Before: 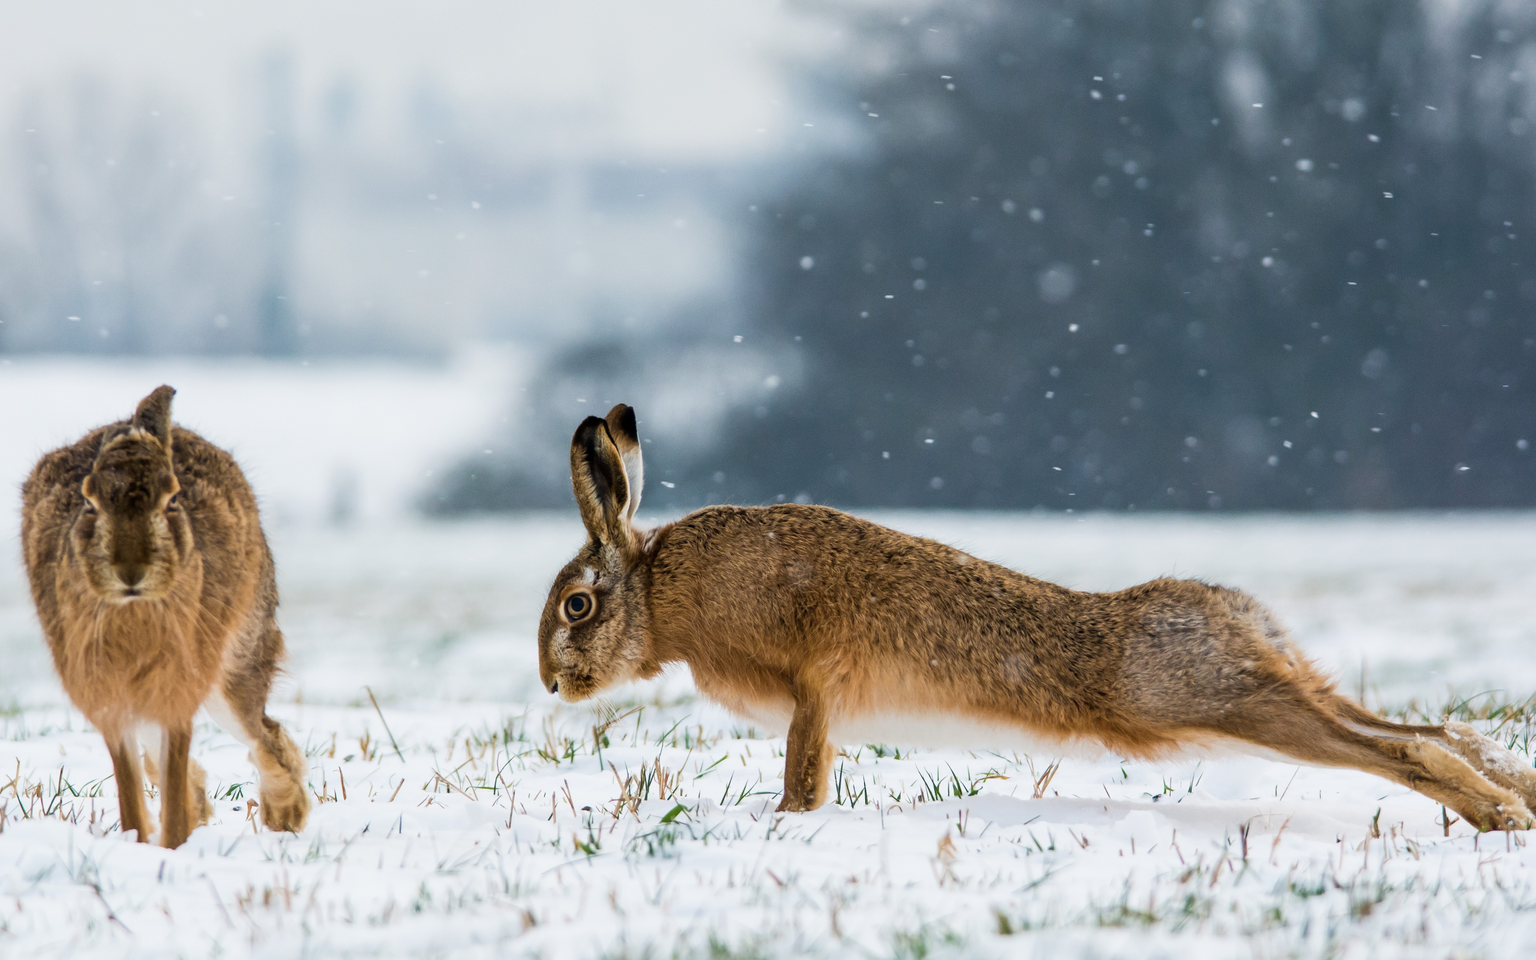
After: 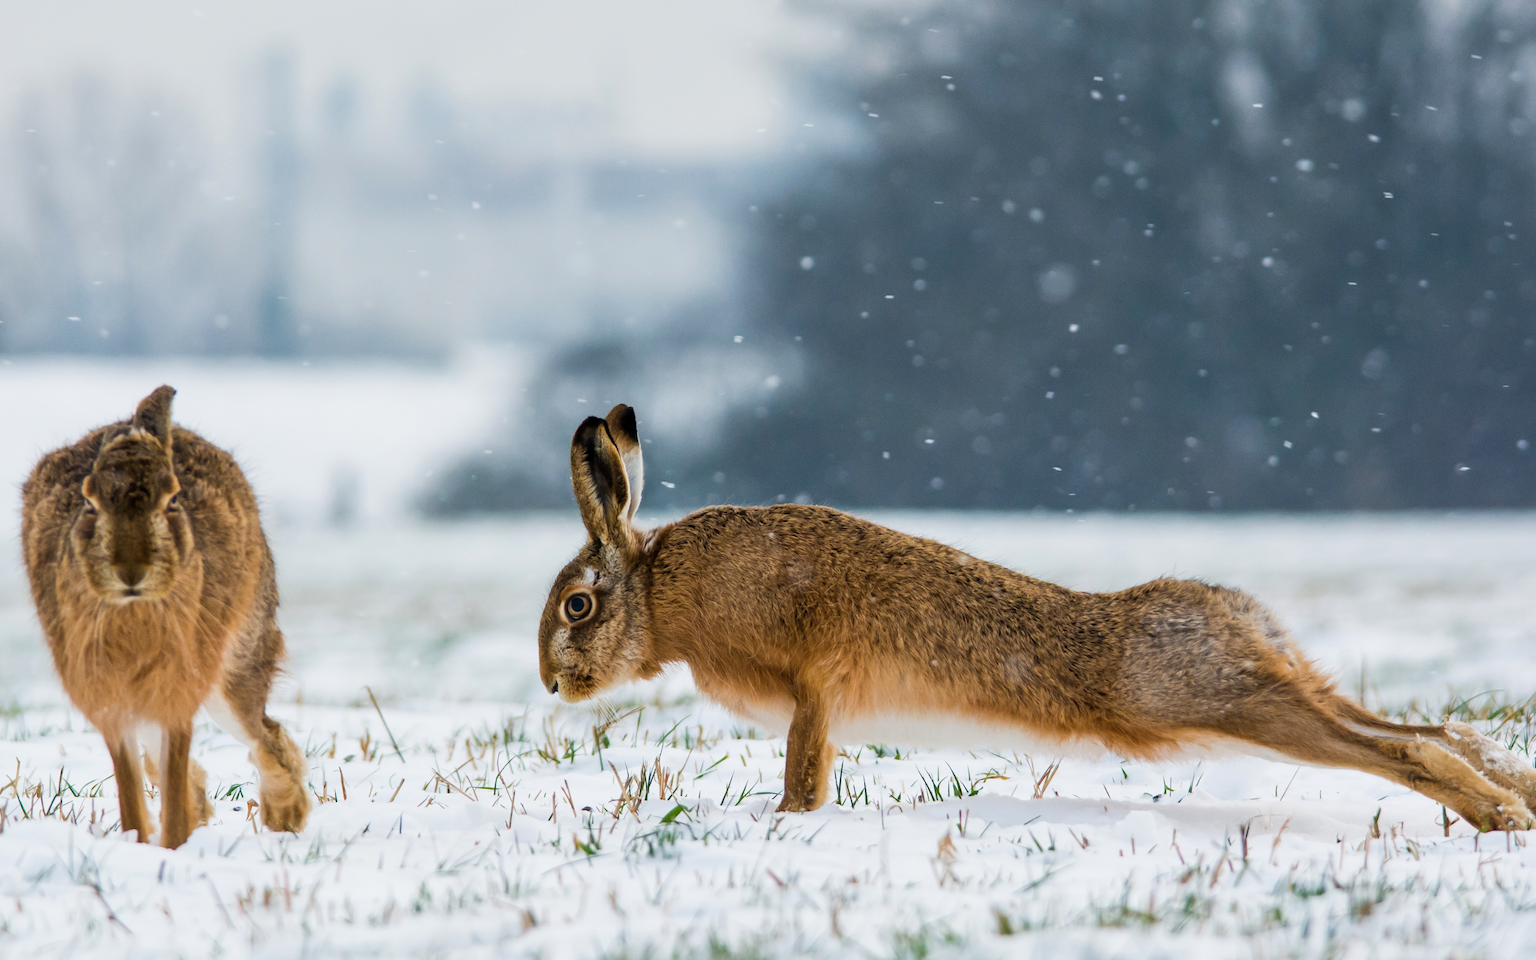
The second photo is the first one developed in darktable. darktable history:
color correction: highlights b* 0.061, saturation 1.11
shadows and highlights: shadows 25.89, highlights -25.09
